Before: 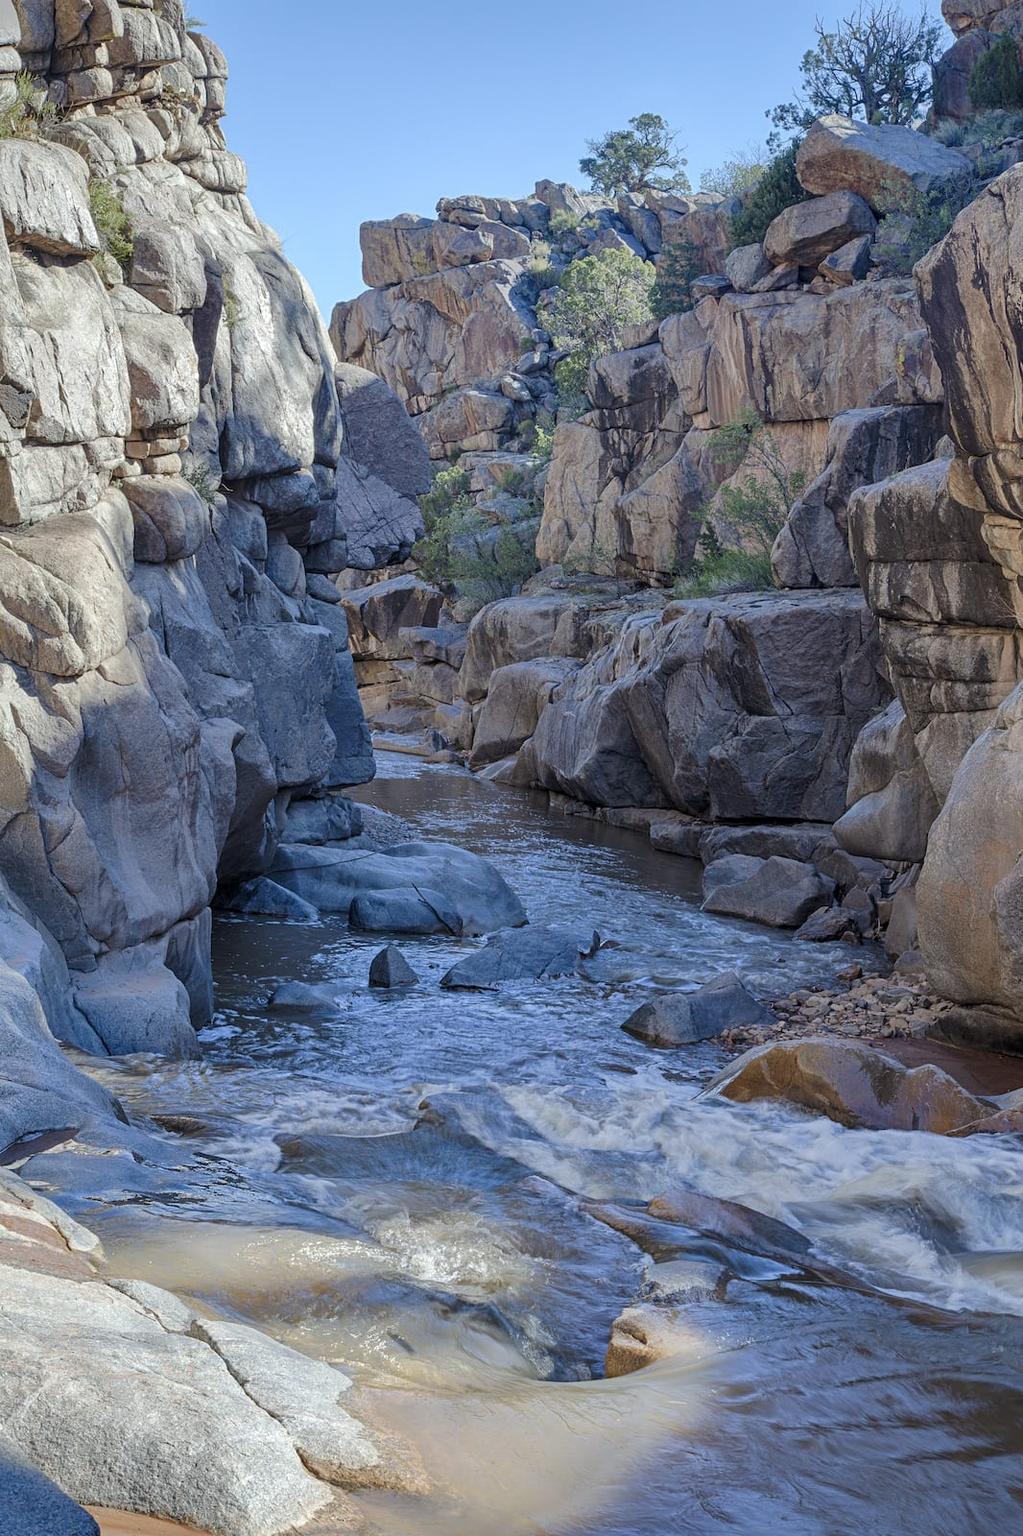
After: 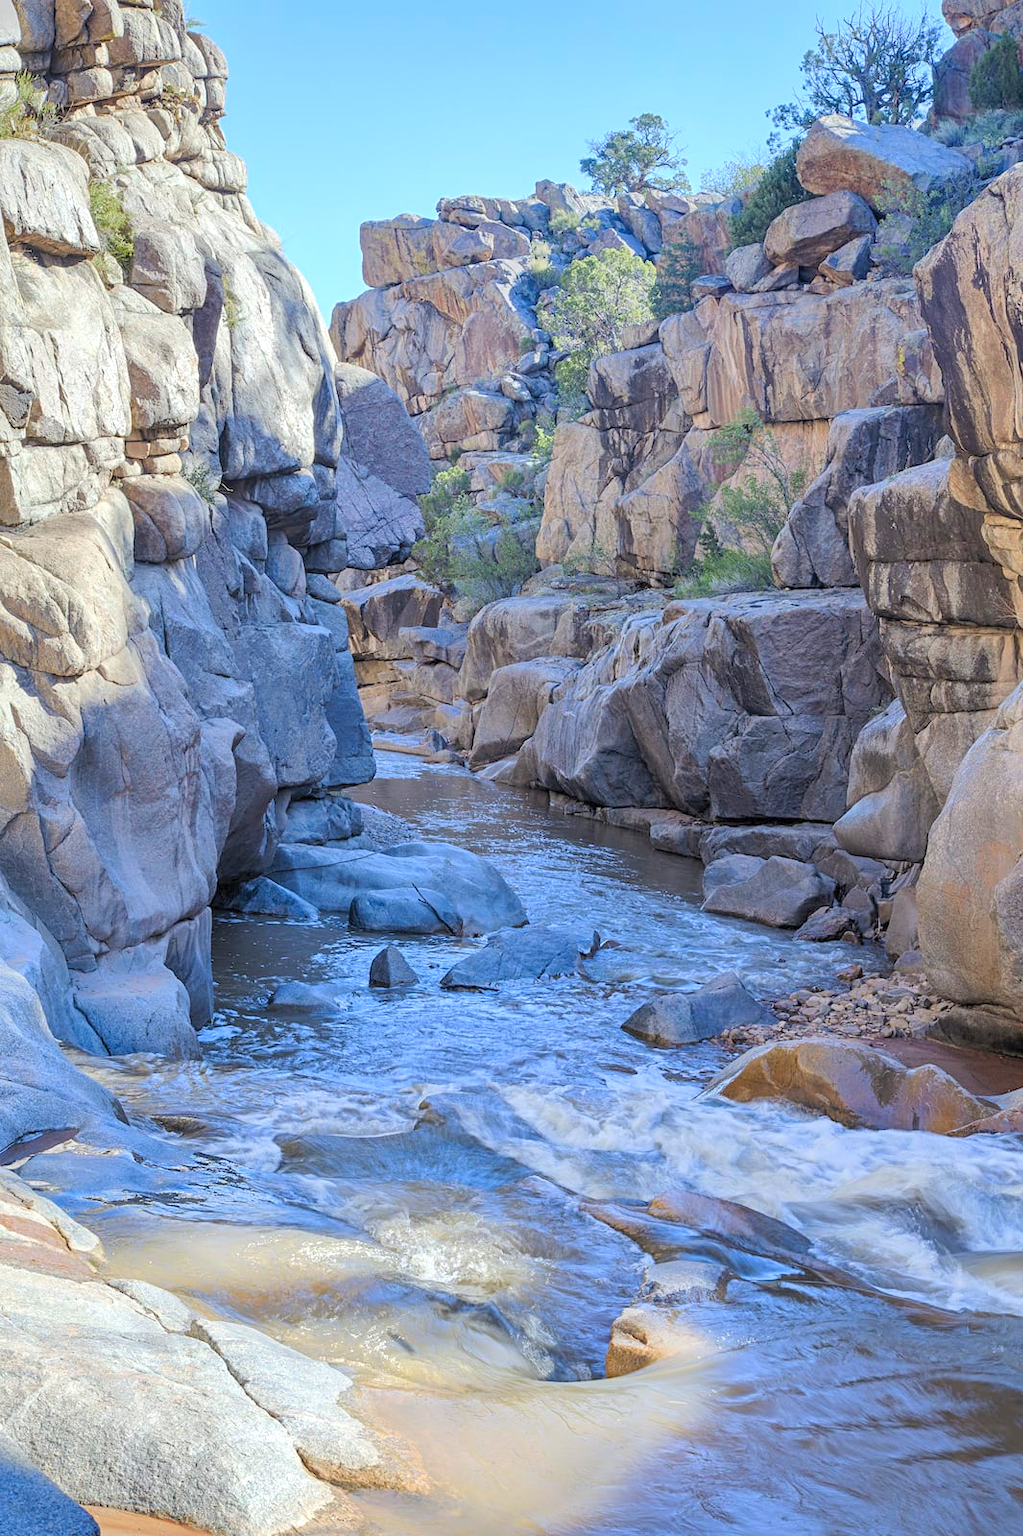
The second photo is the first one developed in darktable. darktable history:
exposure: exposure 0.241 EV, compensate highlight preservation false
contrast brightness saturation: contrast 0.067, brightness 0.172, saturation 0.396
